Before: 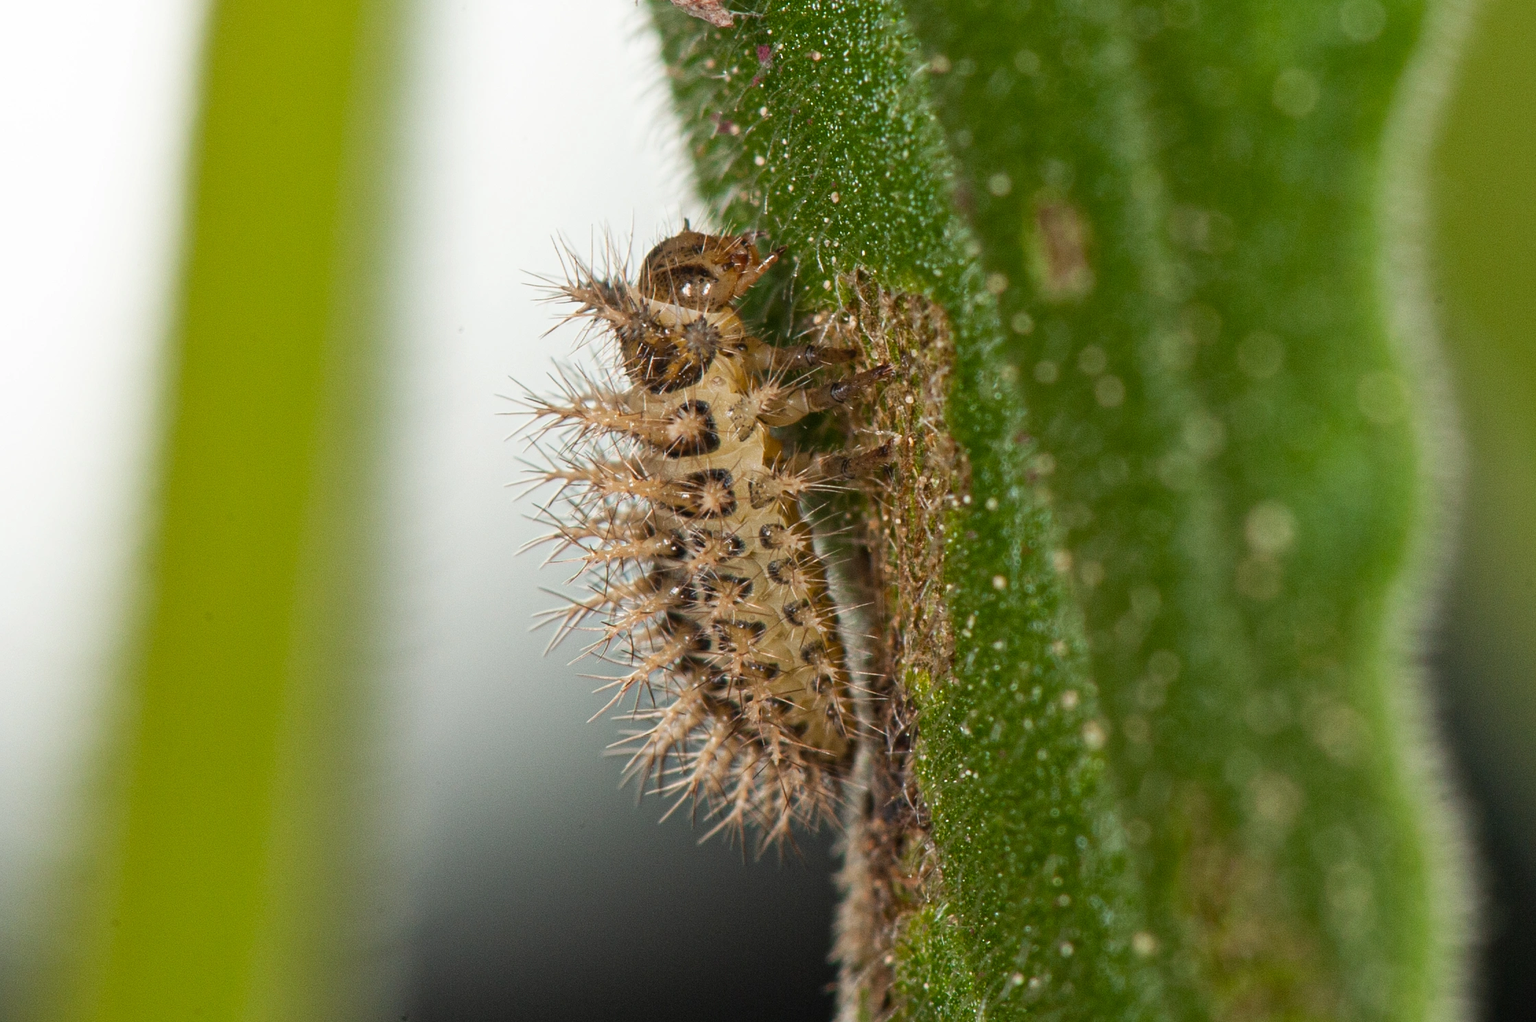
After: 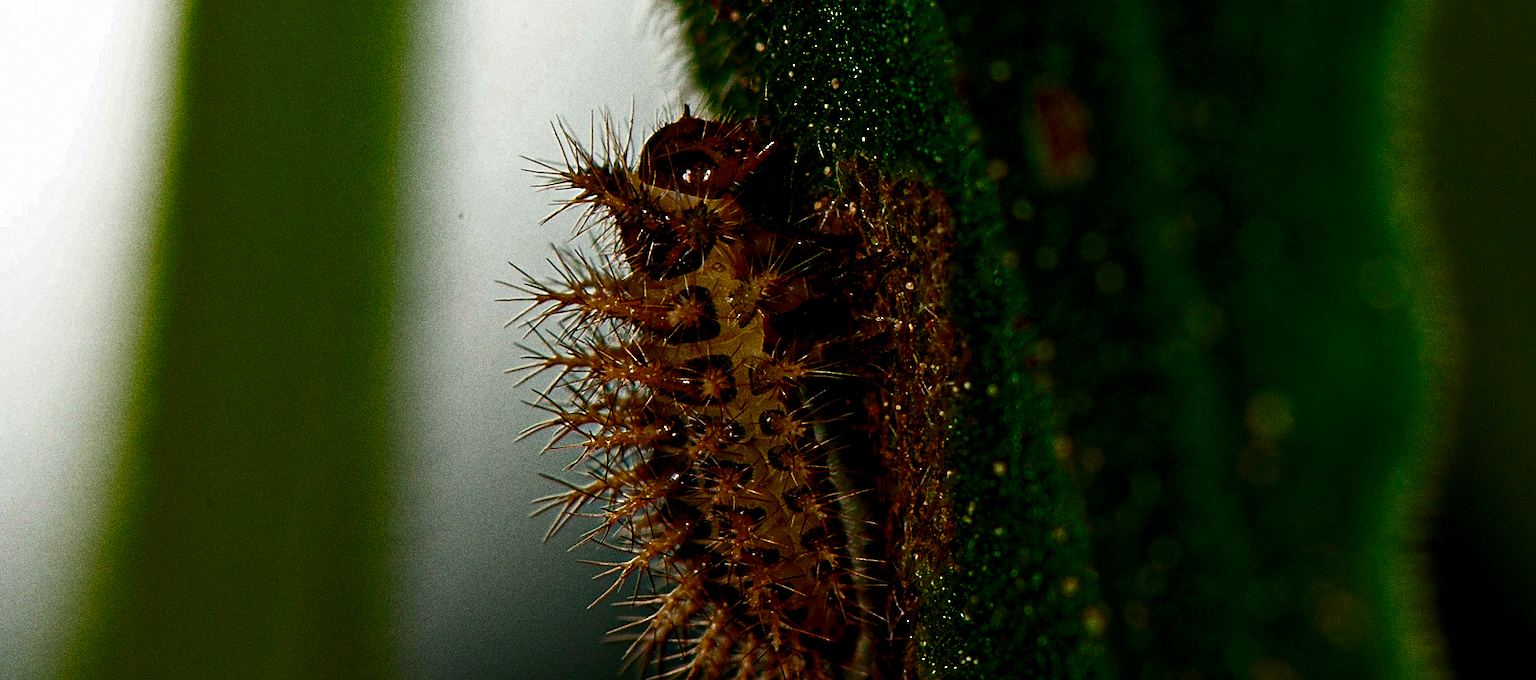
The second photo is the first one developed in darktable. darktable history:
contrast brightness saturation: brightness -1, saturation 1
sharpen: on, module defaults
levels: levels [0.026, 0.507, 0.987]
grain: coarseness 10.62 ISO, strength 55.56%
haze removal: compatibility mode true, adaptive false
crop: top 11.166%, bottom 22.168%
